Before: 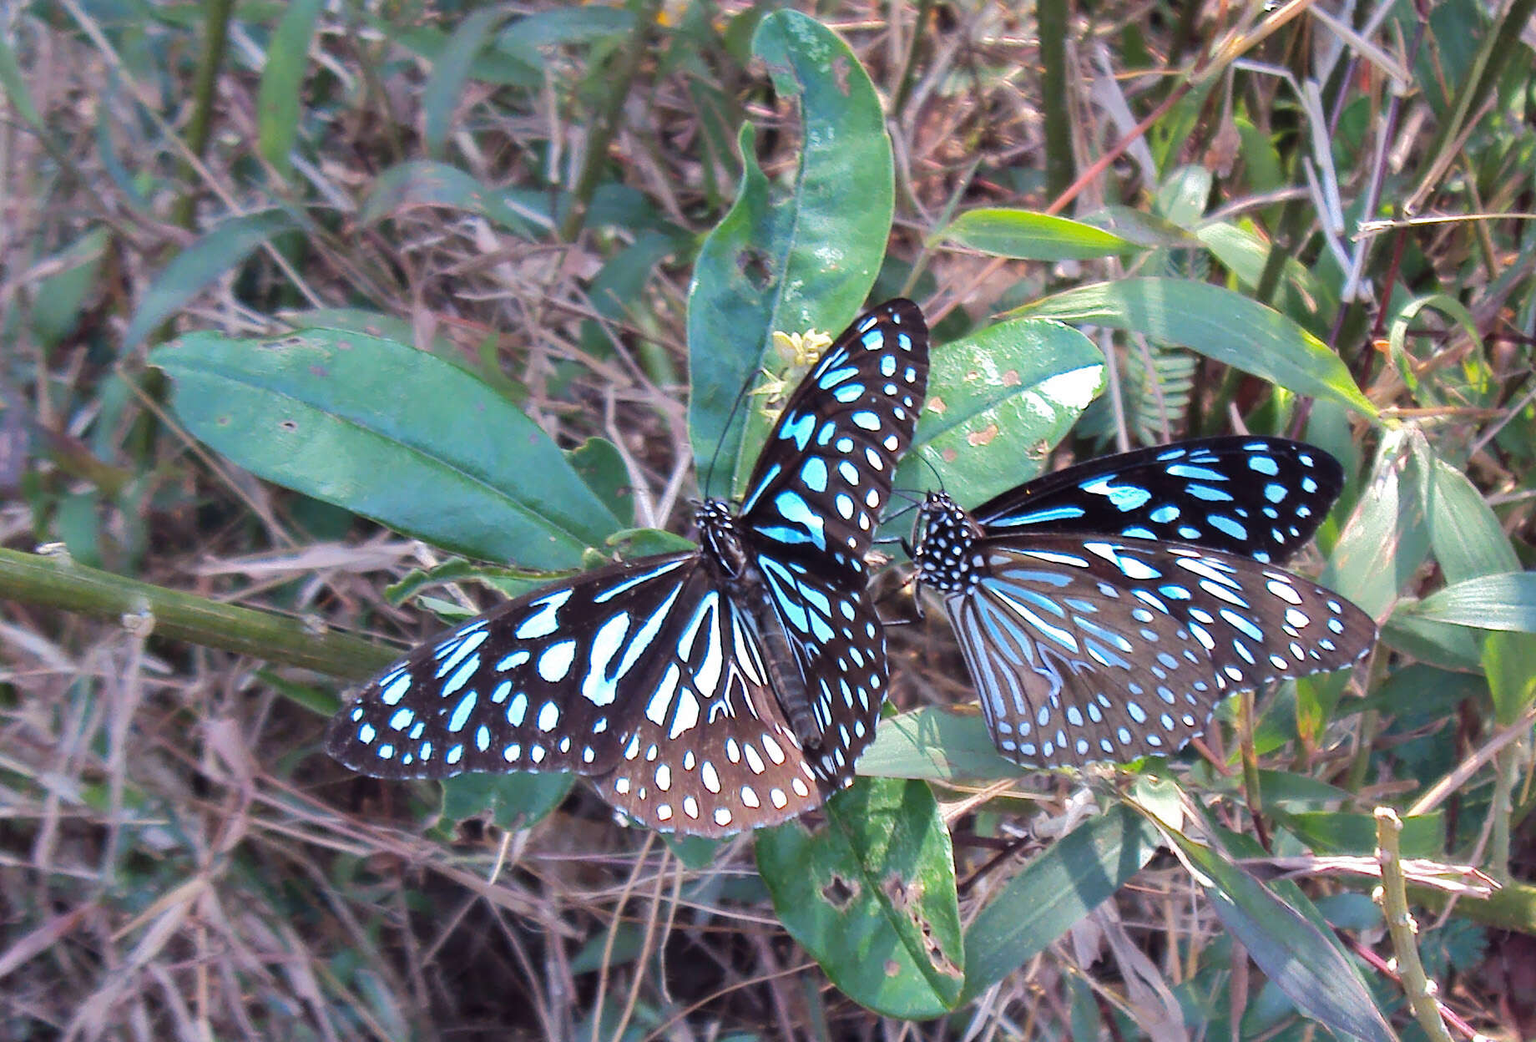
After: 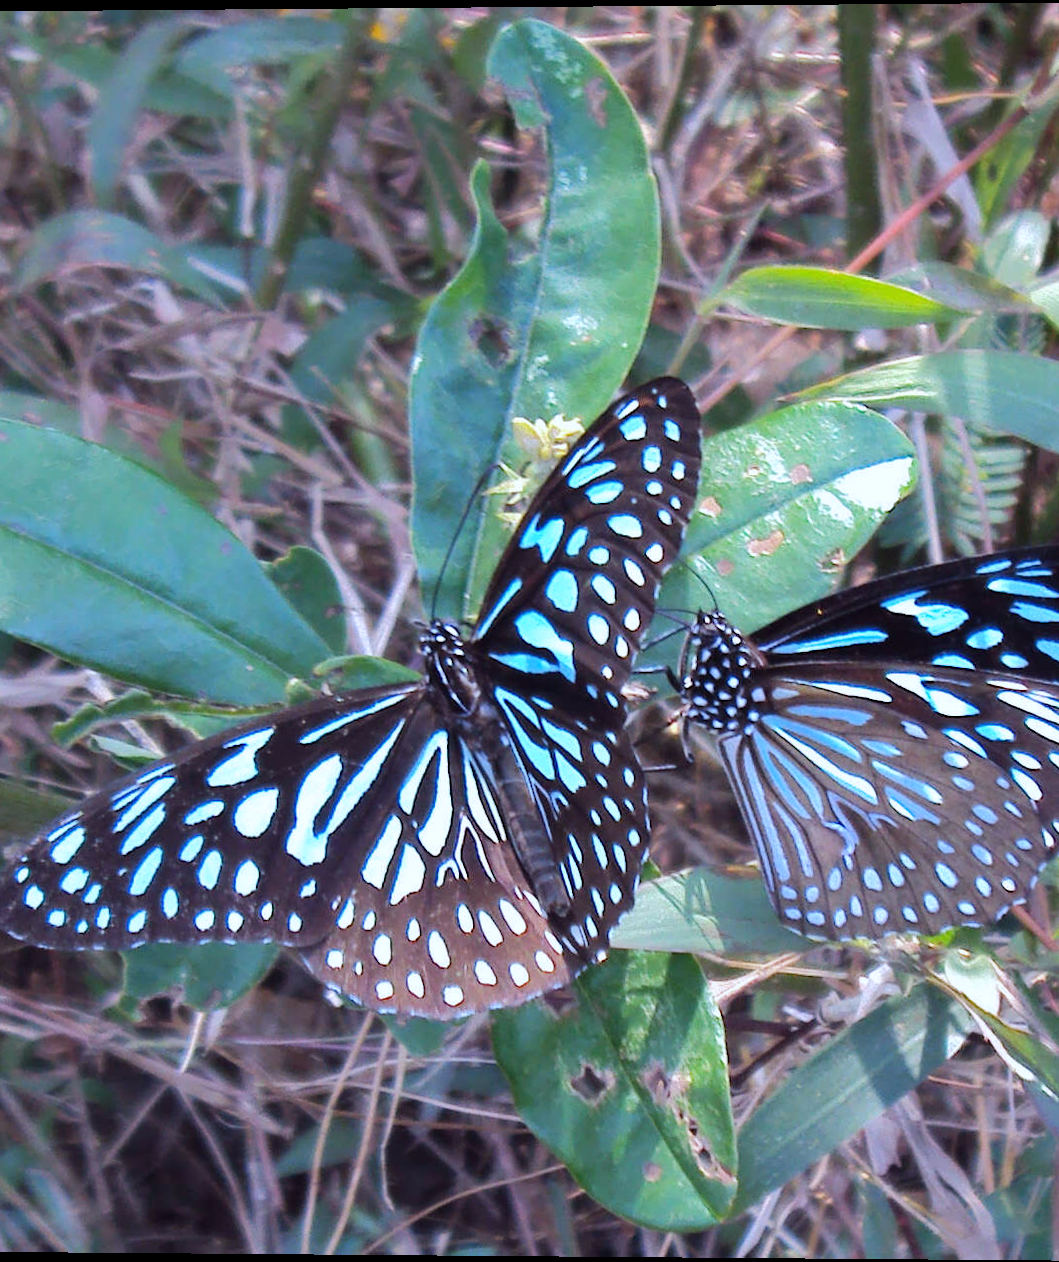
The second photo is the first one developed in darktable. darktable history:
rotate and perspective: lens shift (vertical) 0.048, lens shift (horizontal) -0.024, automatic cropping off
crop and rotate: left 22.516%, right 21.234%
white balance: red 0.954, blue 1.079
